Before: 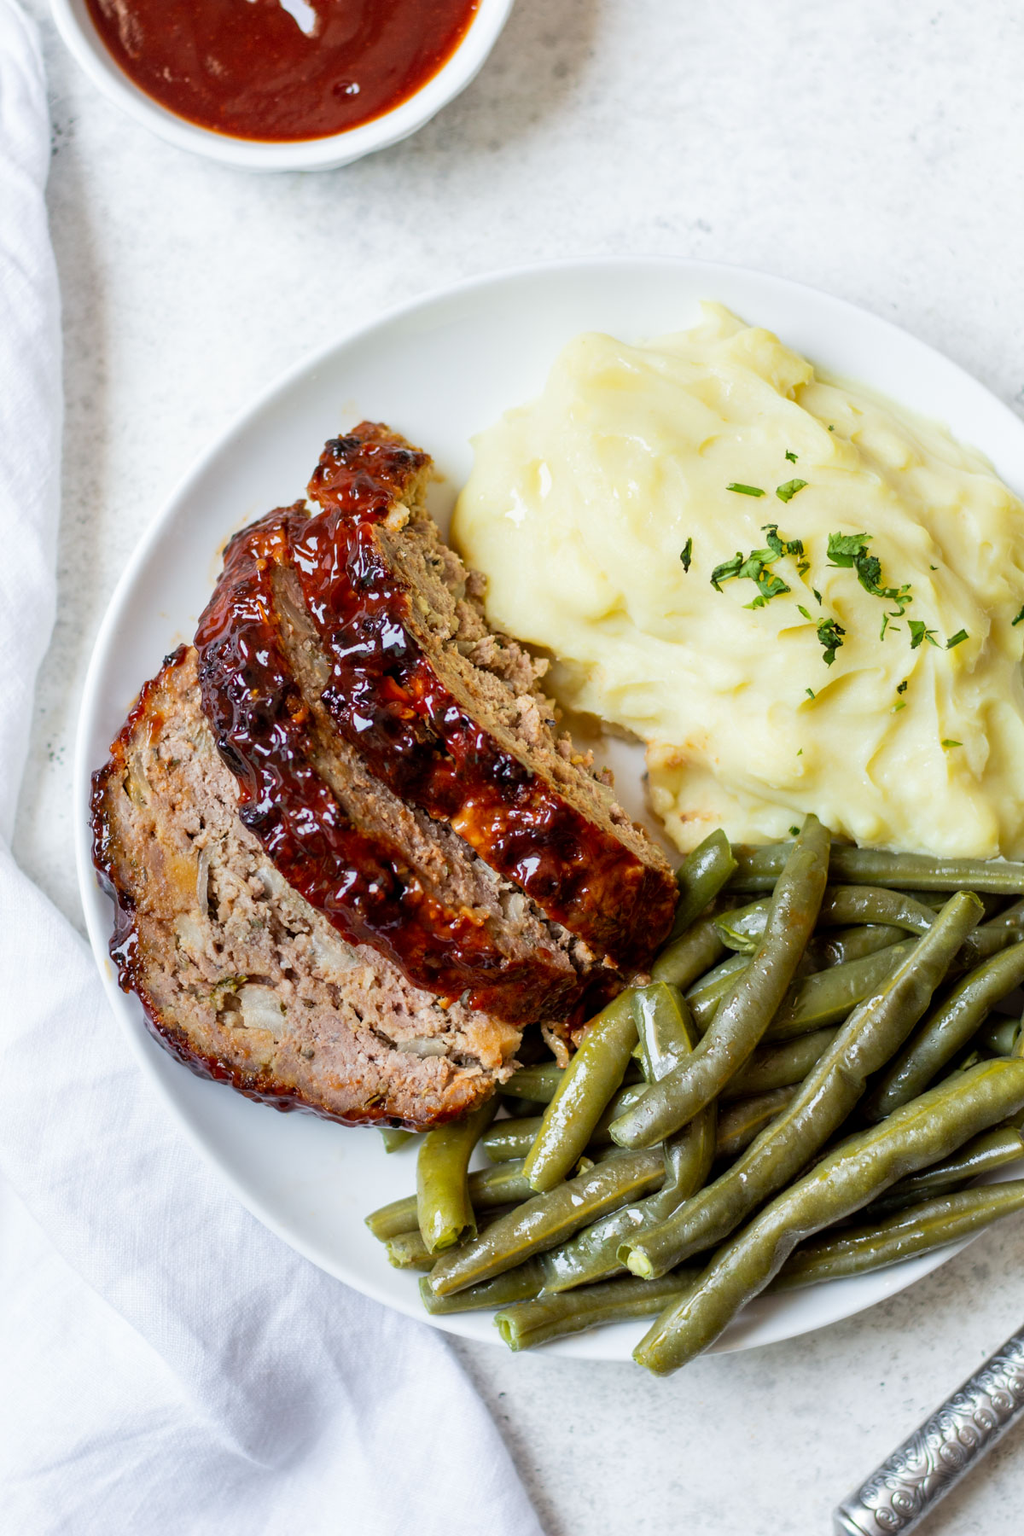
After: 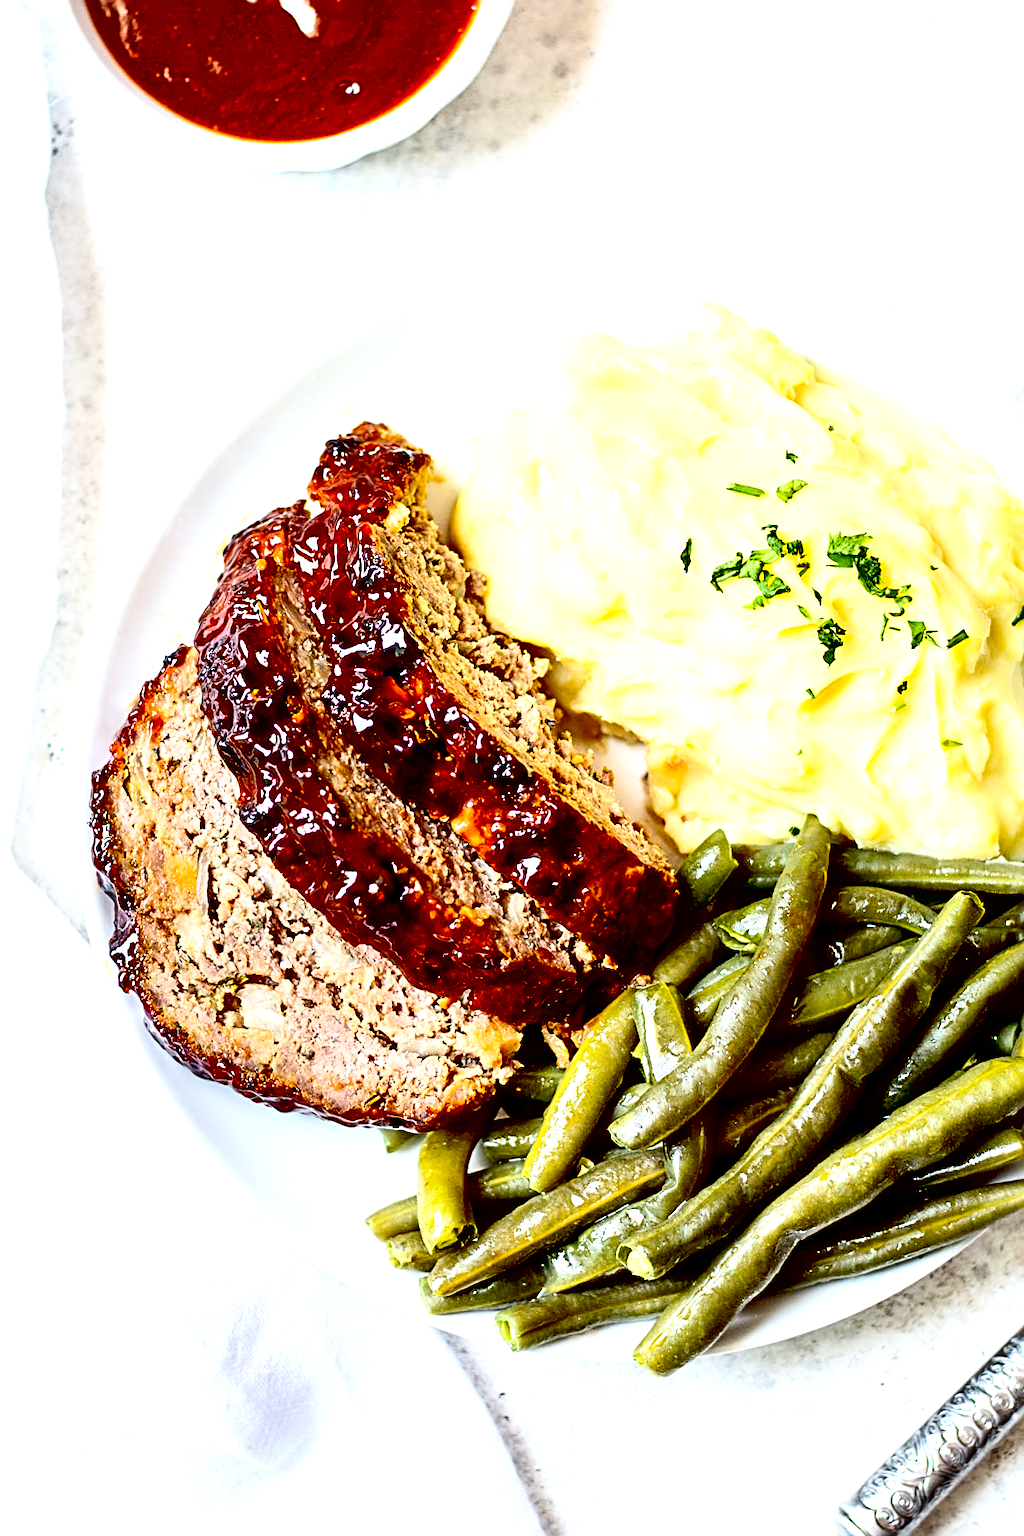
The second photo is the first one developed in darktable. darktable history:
sharpen: radius 3.025, amount 0.757
exposure: black level correction 0.035, exposure 0.9 EV, compensate highlight preservation false
shadows and highlights: shadows 25, highlights -25
contrast brightness saturation: contrast 0.28
